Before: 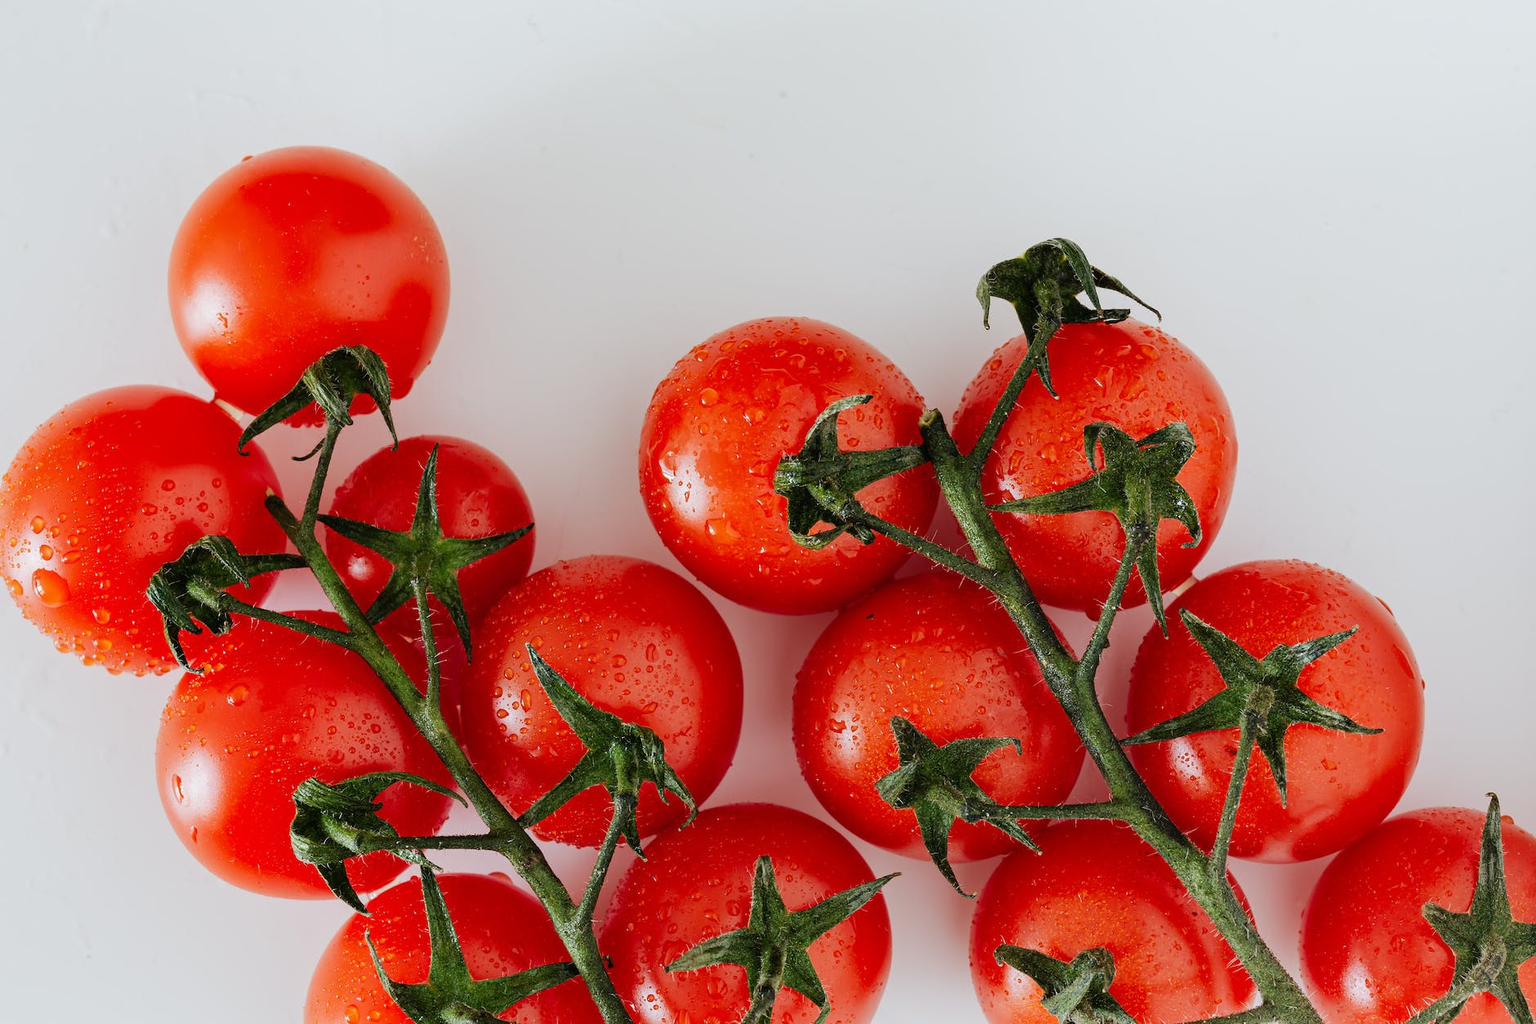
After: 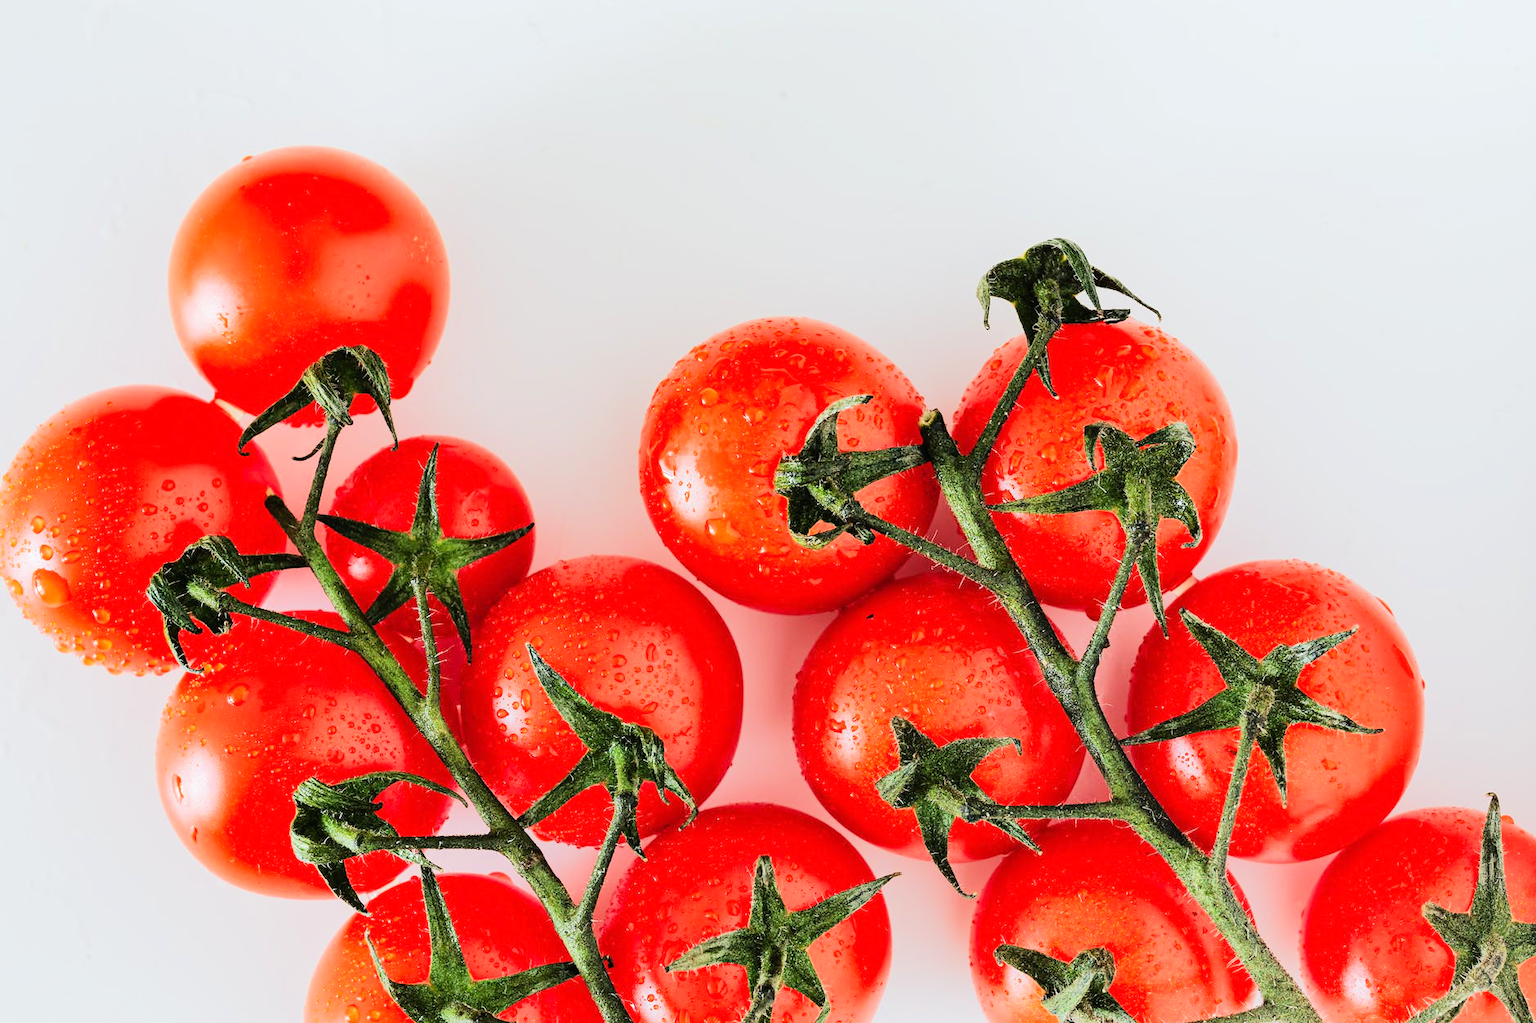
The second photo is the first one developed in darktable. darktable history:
tone equalizer: -7 EV 0.164 EV, -6 EV 0.576 EV, -5 EV 1.13 EV, -4 EV 1.32 EV, -3 EV 1.17 EV, -2 EV 0.6 EV, -1 EV 0.163 EV, edges refinement/feathering 500, mask exposure compensation -1.57 EV, preserve details no
